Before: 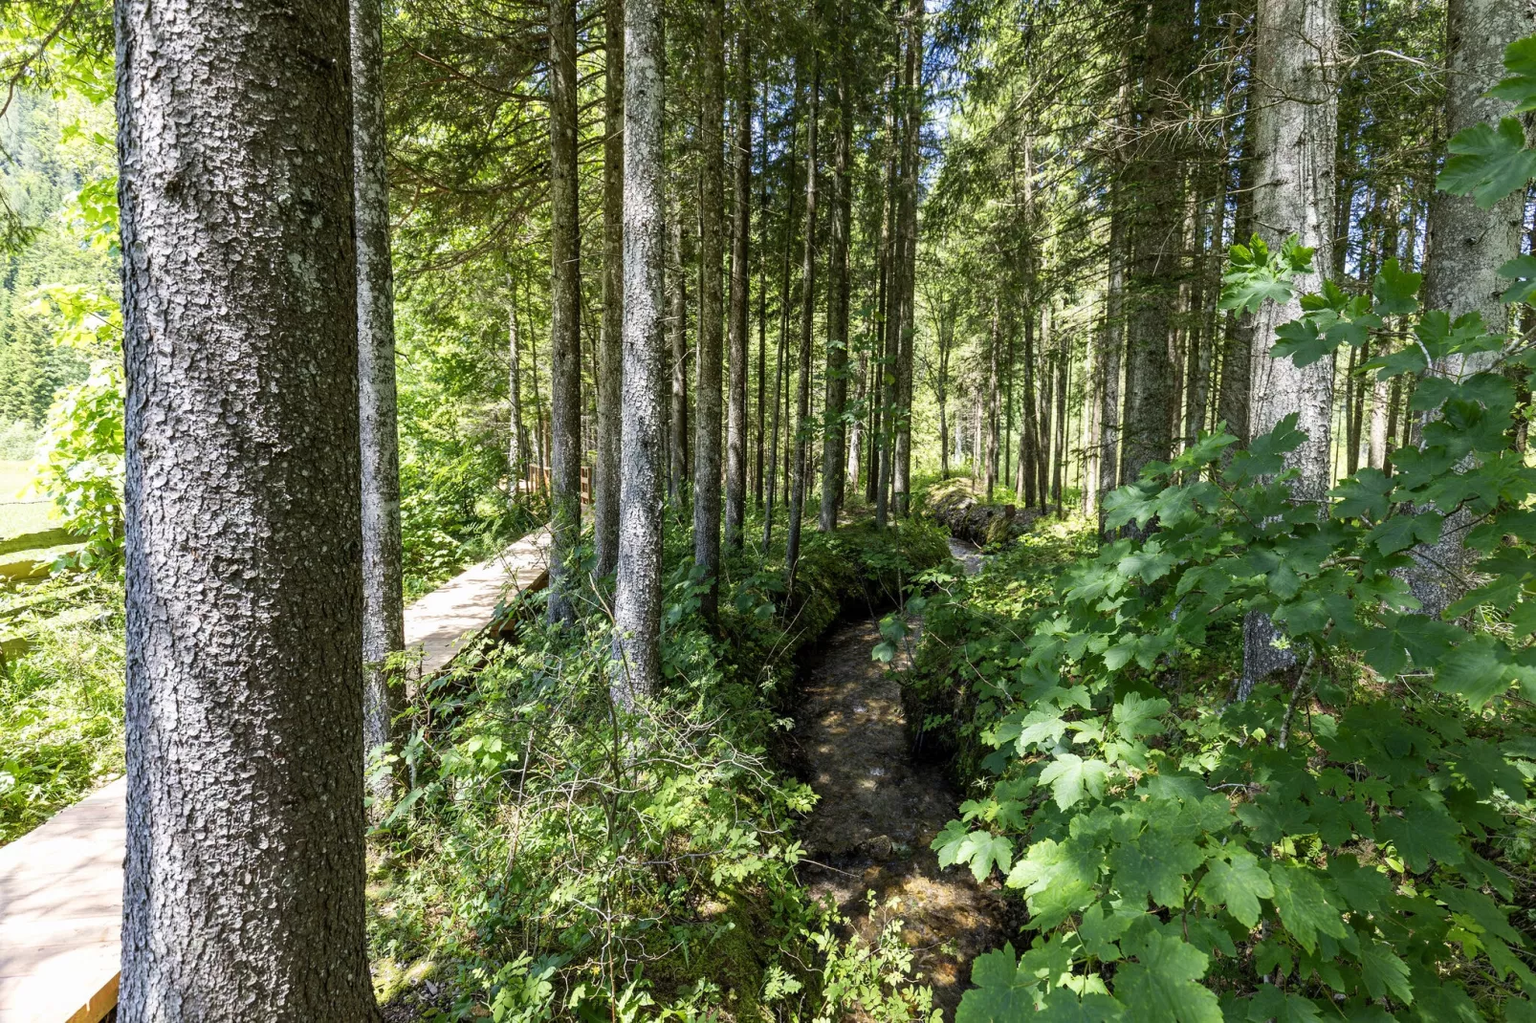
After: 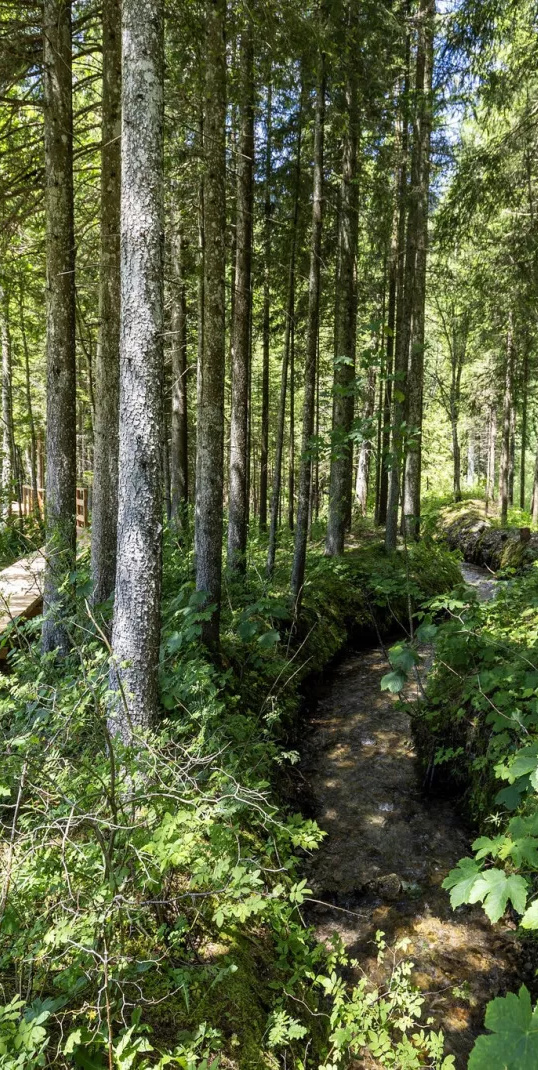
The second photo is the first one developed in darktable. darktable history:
crop: left 33.084%, right 33.398%
